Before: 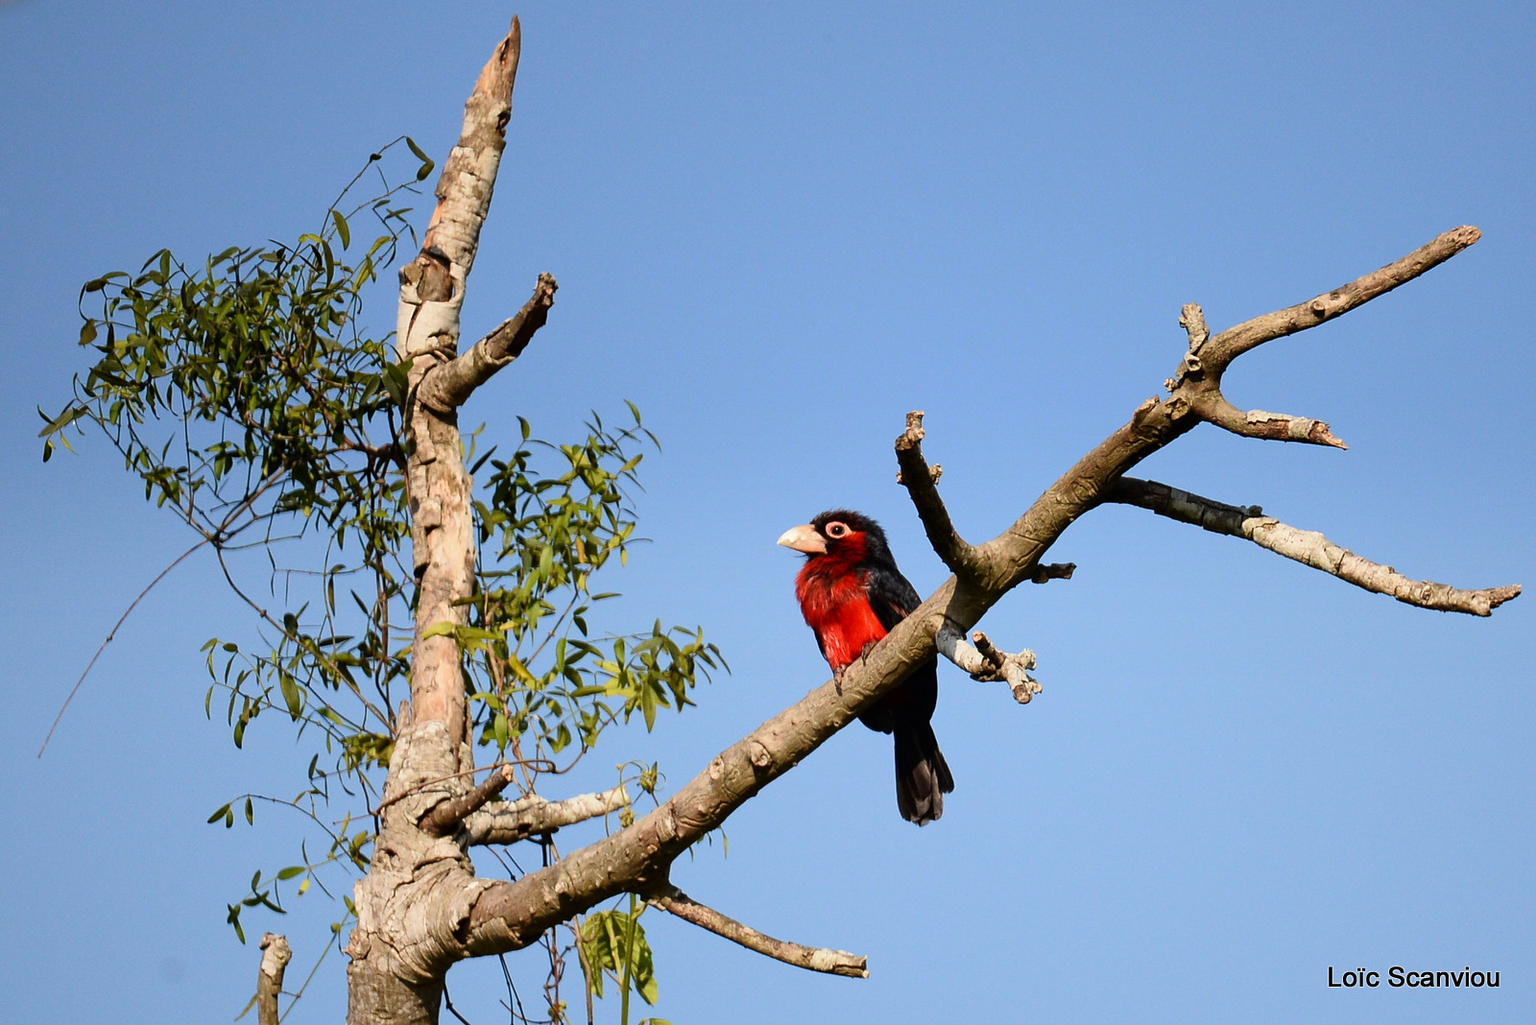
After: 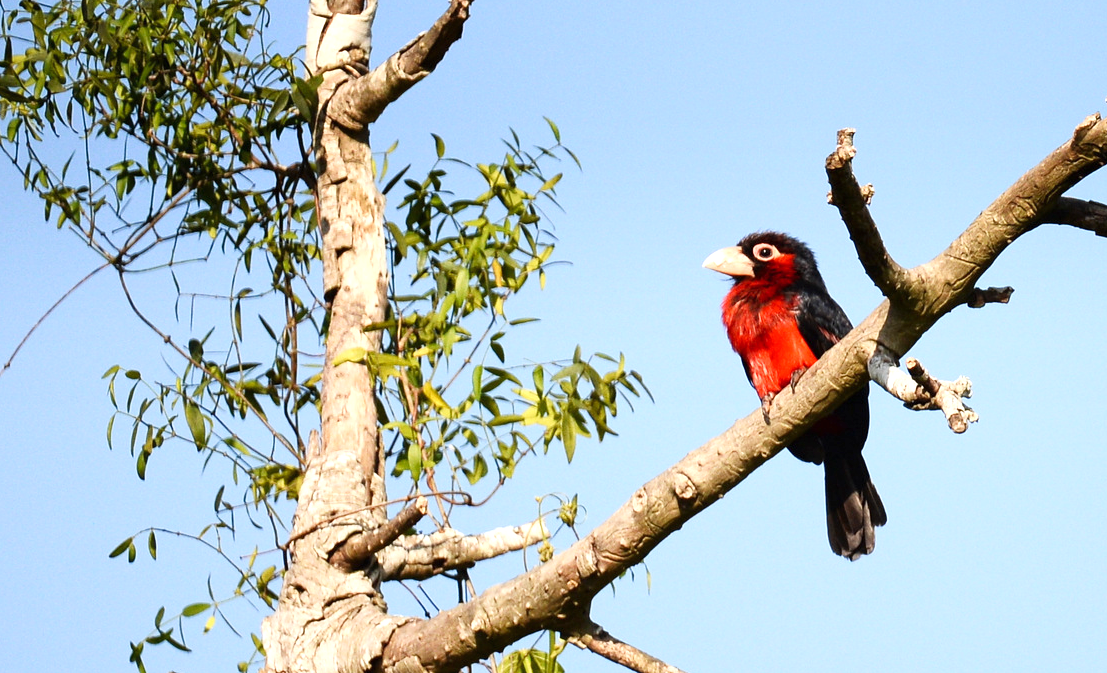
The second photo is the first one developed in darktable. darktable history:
tone curve: curves: ch0 [(0, 0) (0.765, 0.816) (1, 1)]; ch1 [(0, 0) (0.425, 0.464) (0.5, 0.5) (0.531, 0.522) (0.588, 0.575) (0.994, 0.939)]; ch2 [(0, 0) (0.398, 0.435) (0.455, 0.481) (0.501, 0.504) (0.529, 0.544) (0.584, 0.585) (1, 0.911)], preserve colors none
exposure: black level correction 0, exposure 0.698 EV, compensate highlight preservation false
crop: left 6.704%, top 28.1%, right 24.105%, bottom 8.857%
